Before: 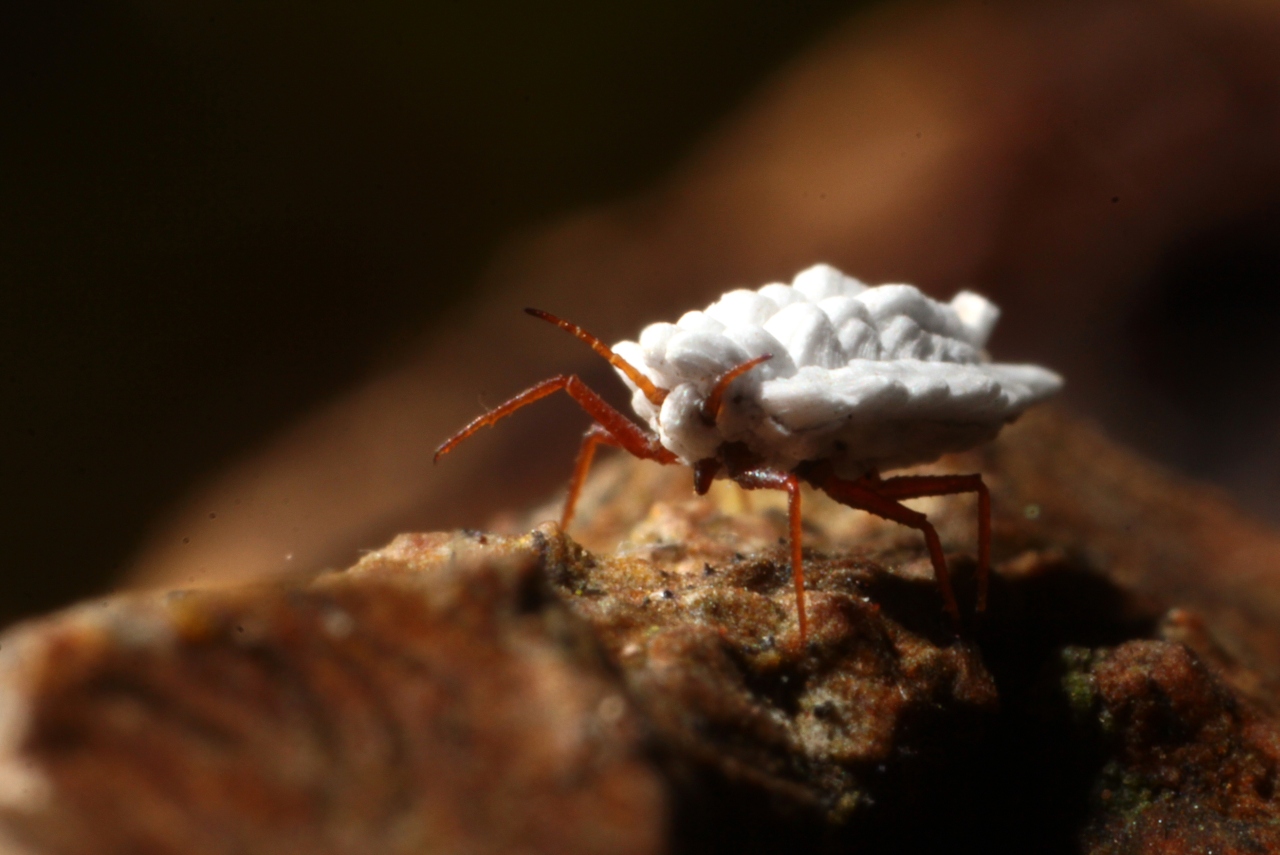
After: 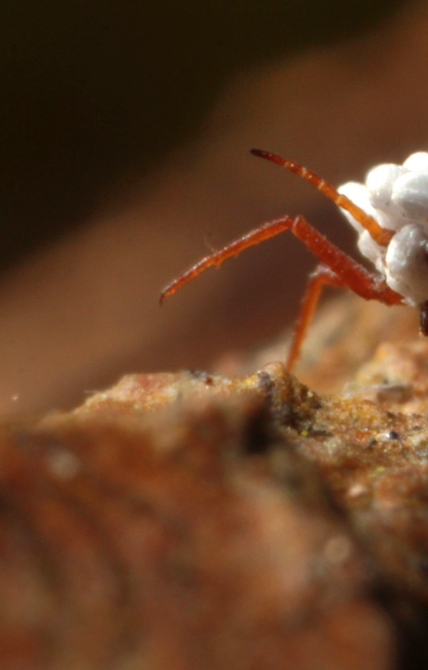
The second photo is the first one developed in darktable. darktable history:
crop and rotate: left 21.448%, top 18.651%, right 45.074%, bottom 2.981%
shadows and highlights: on, module defaults
